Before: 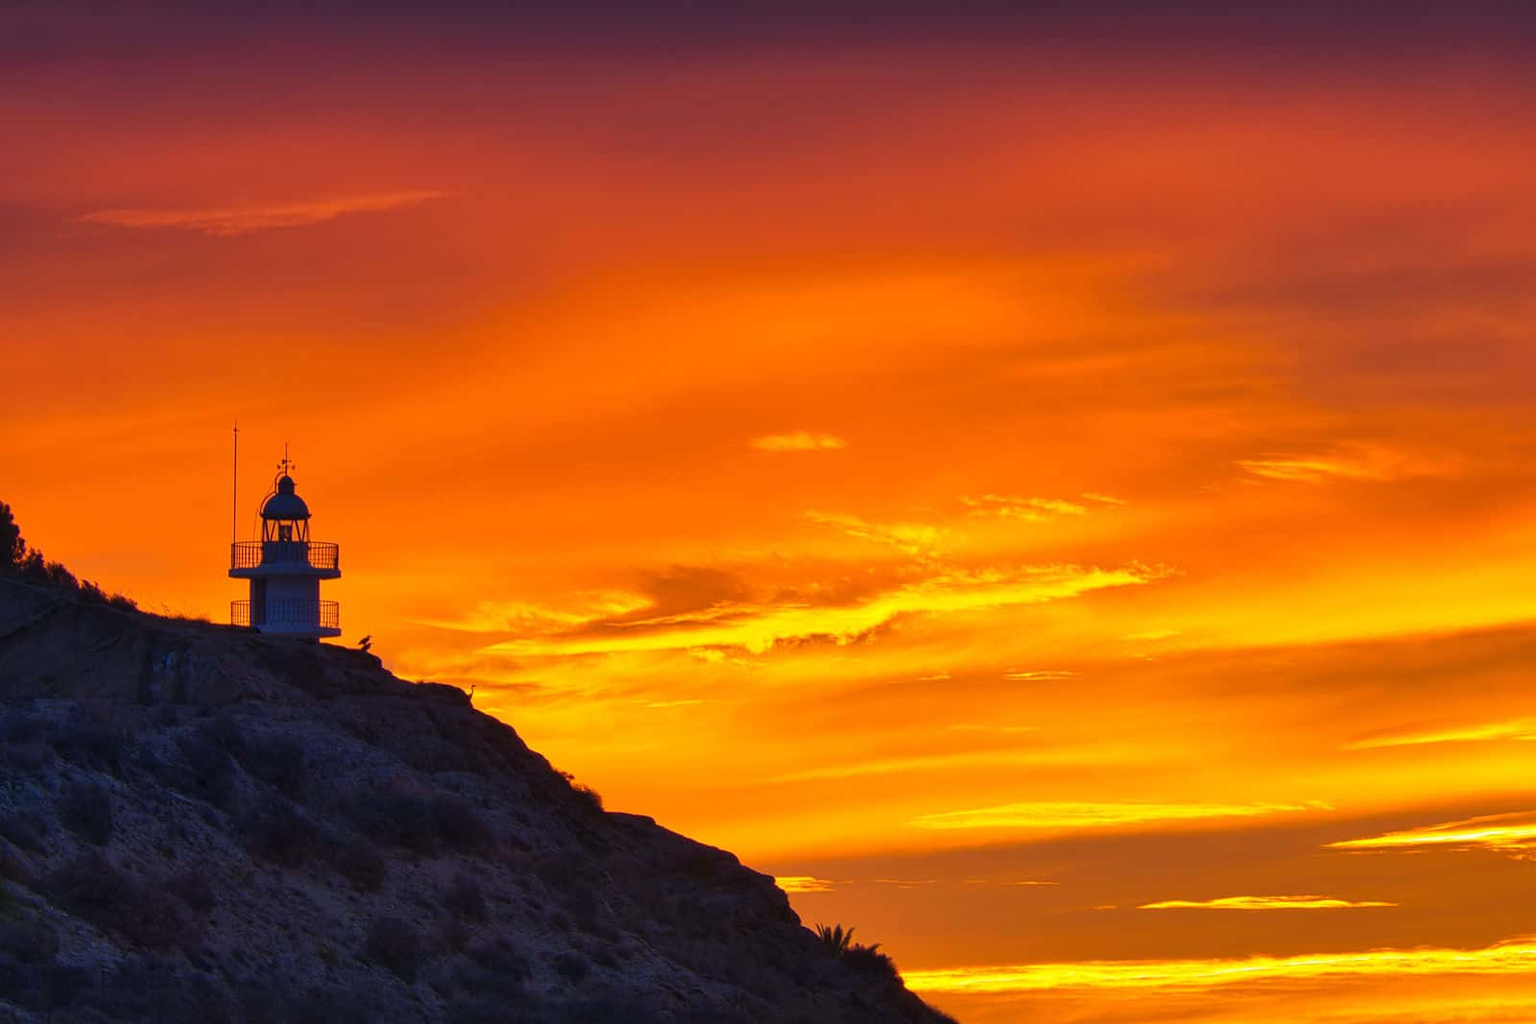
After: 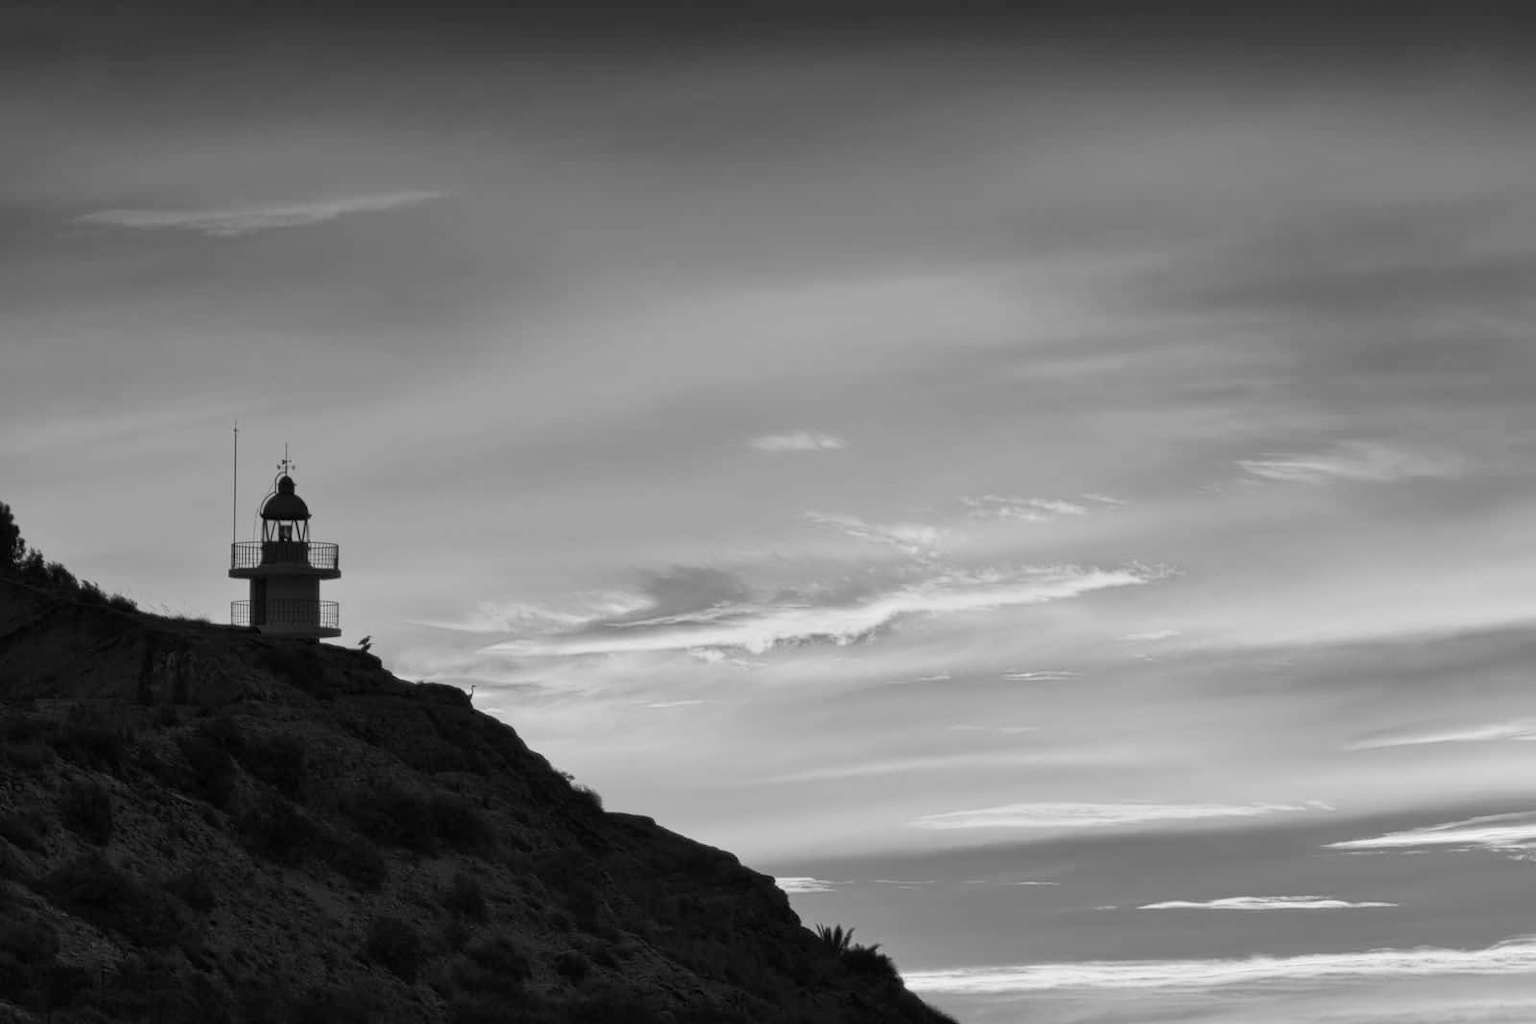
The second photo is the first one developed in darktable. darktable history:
color balance rgb: on, module defaults
monochrome: on, module defaults
